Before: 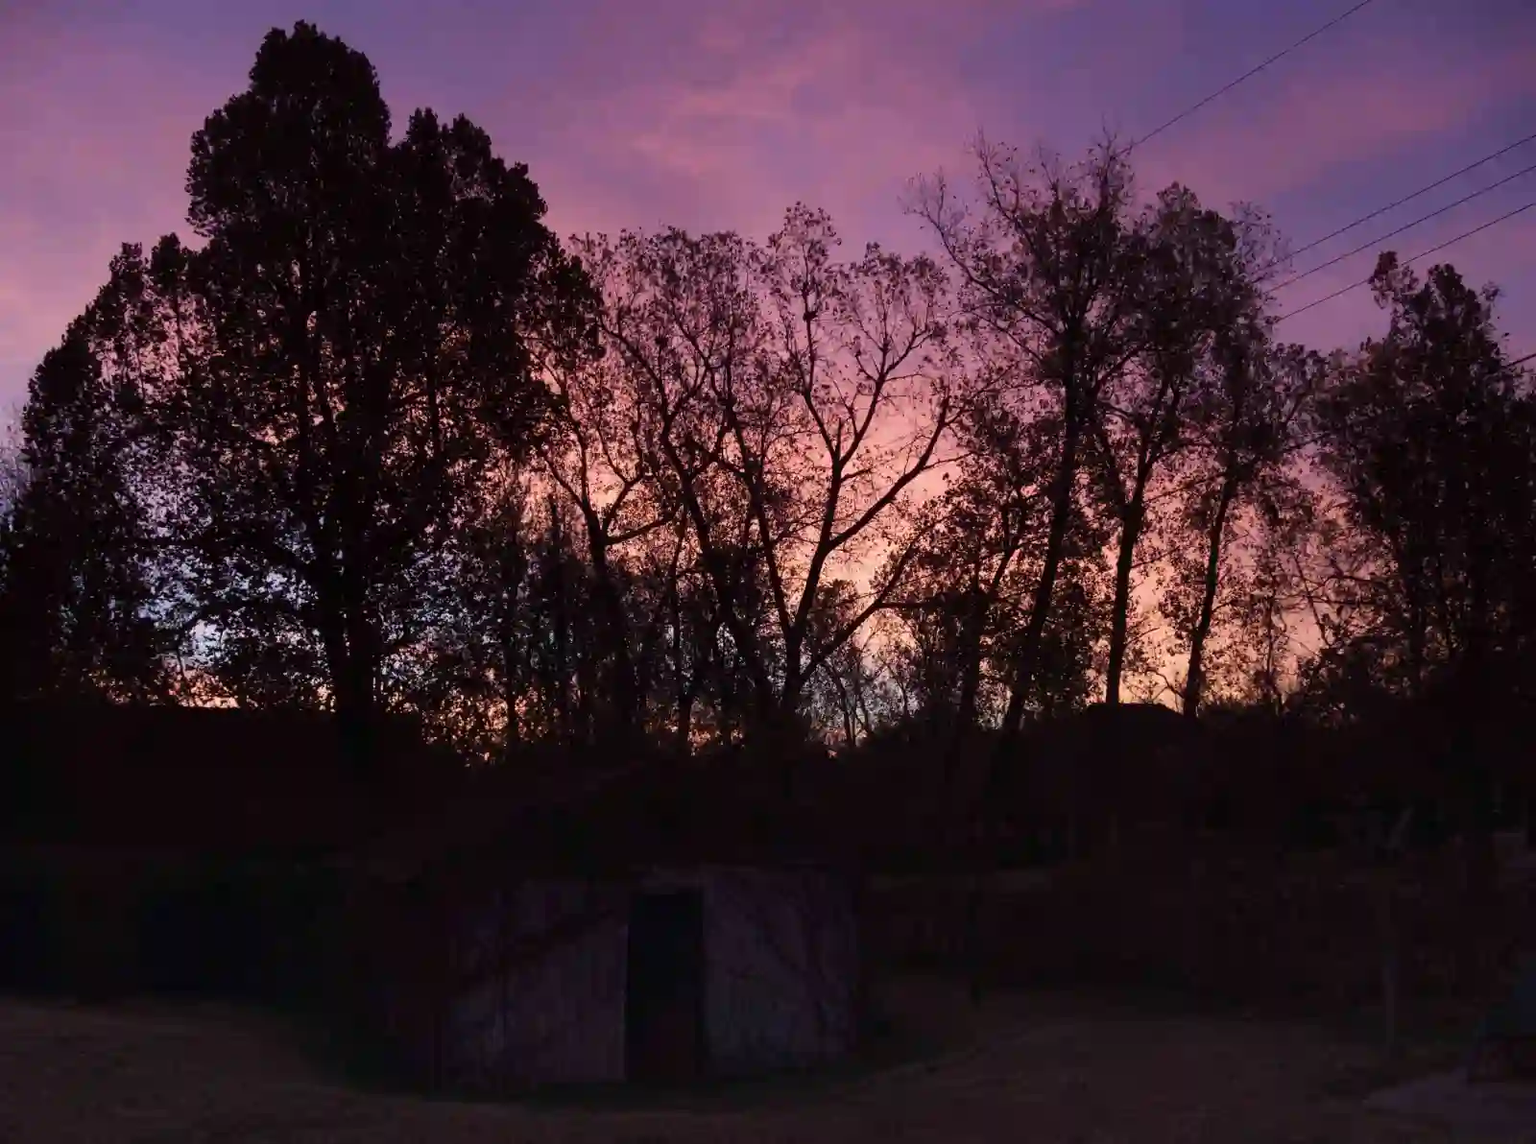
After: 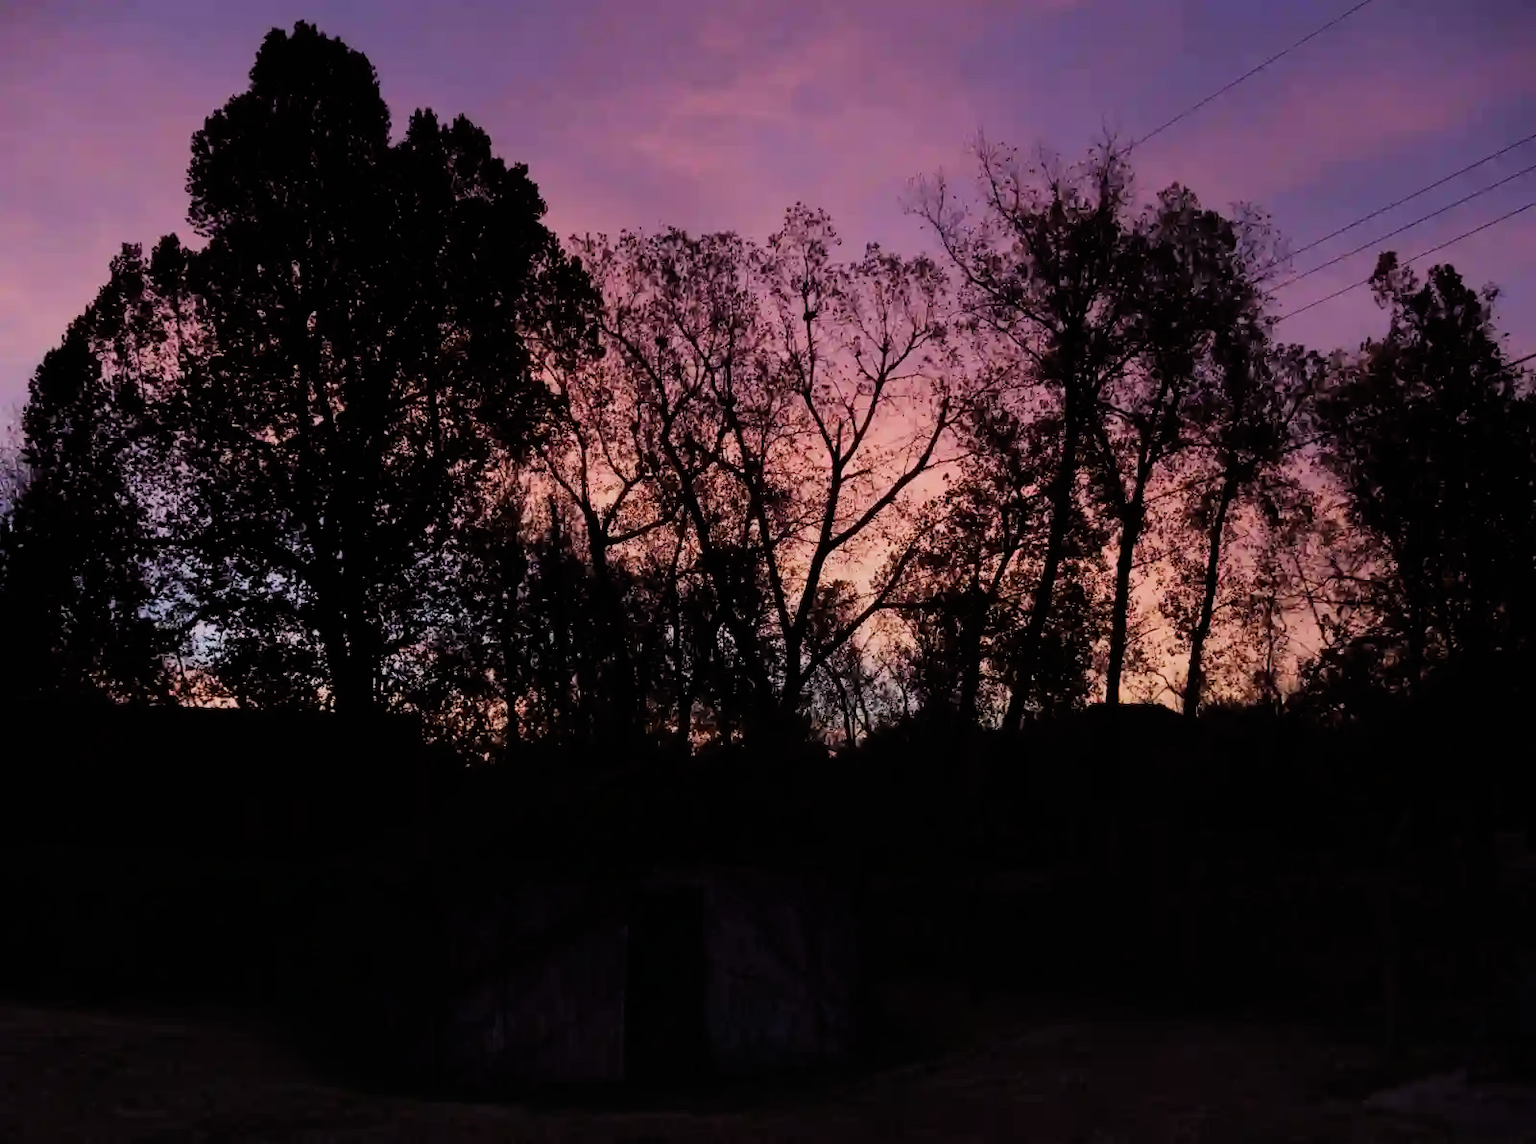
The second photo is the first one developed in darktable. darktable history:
filmic rgb: black relative exposure -7.92 EV, white relative exposure 4.13 EV, threshold 3 EV, hardness 4.02, latitude 51.22%, contrast 1.013, shadows ↔ highlights balance 5.35%, color science v5 (2021), contrast in shadows safe, contrast in highlights safe, enable highlight reconstruction true
exposure: exposure 0.014 EV, compensate highlight preservation false
